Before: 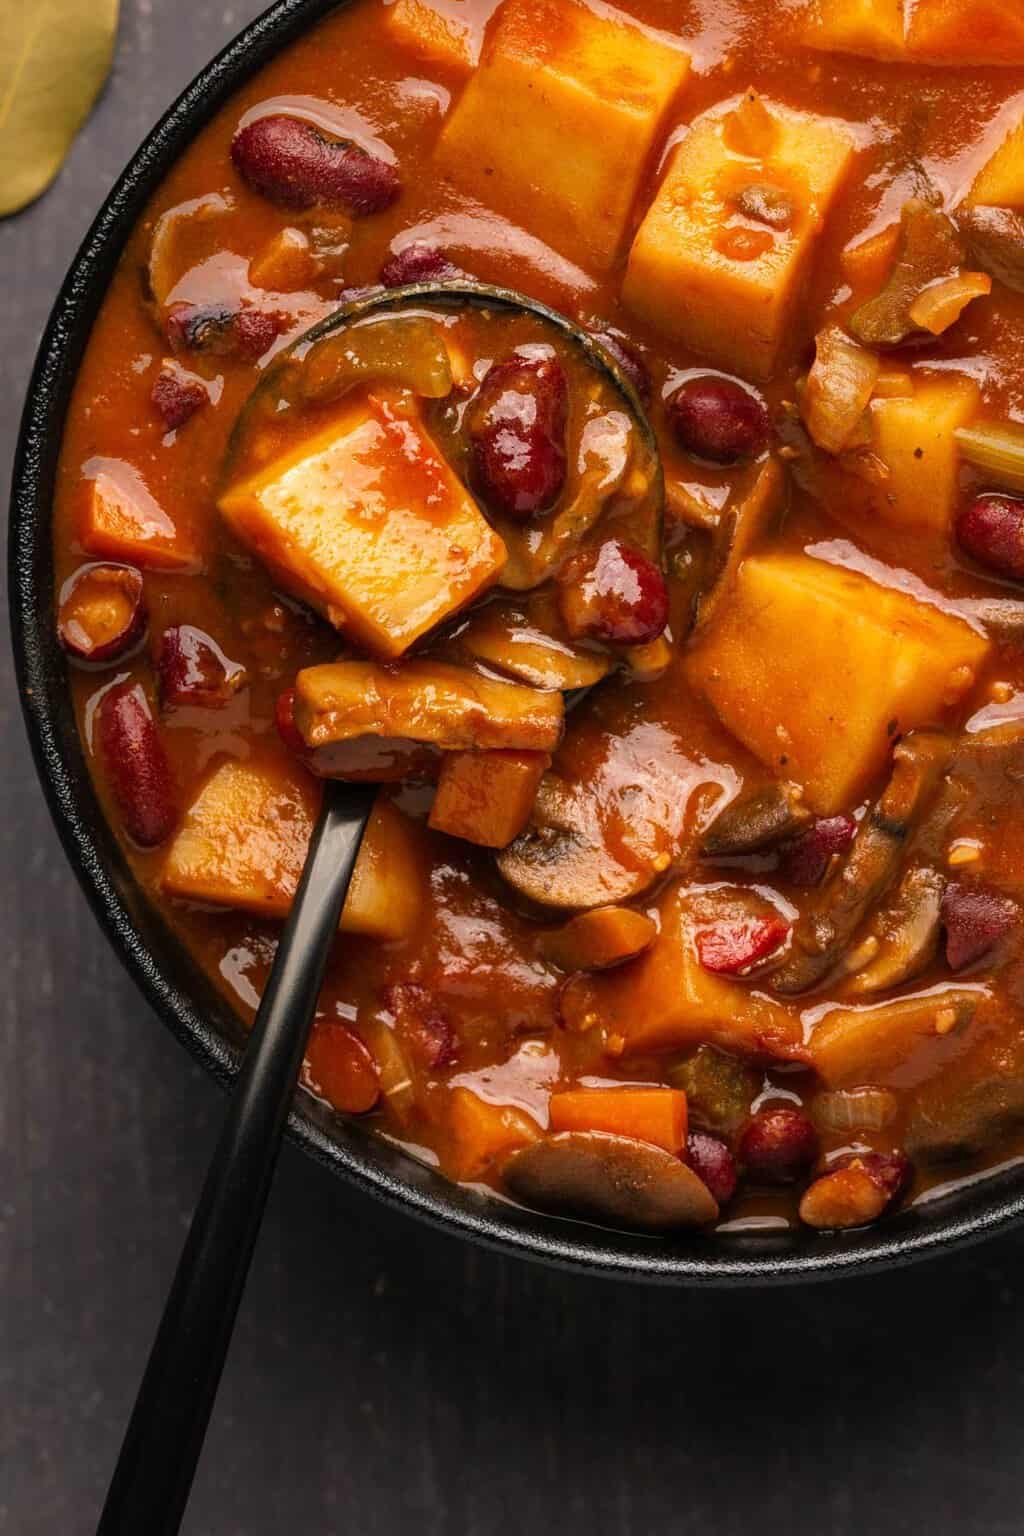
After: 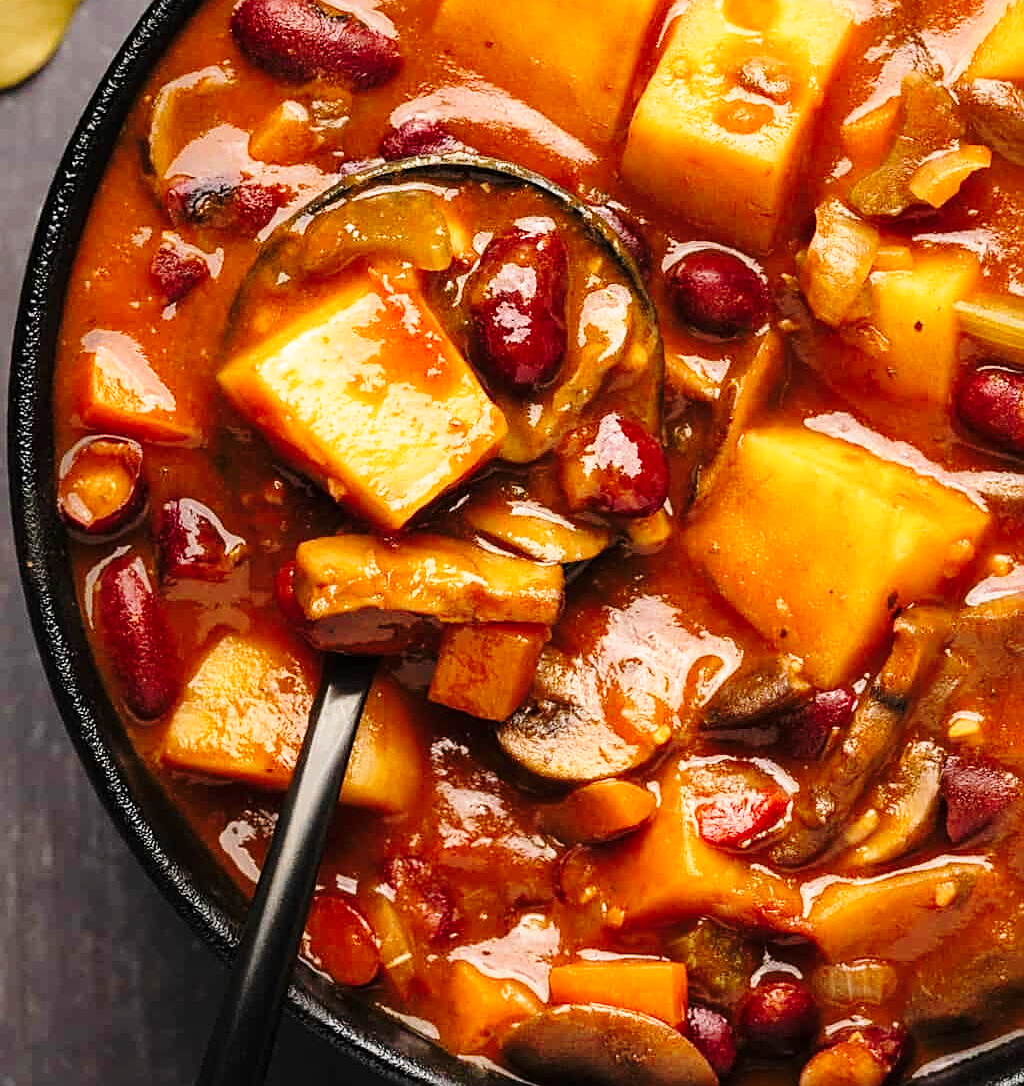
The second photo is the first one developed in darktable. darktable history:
sharpen: on, module defaults
crop and rotate: top 8.293%, bottom 20.996%
base curve: curves: ch0 [(0, 0) (0.028, 0.03) (0.121, 0.232) (0.46, 0.748) (0.859, 0.968) (1, 1)], preserve colors none
contrast brightness saturation: saturation -0.05
